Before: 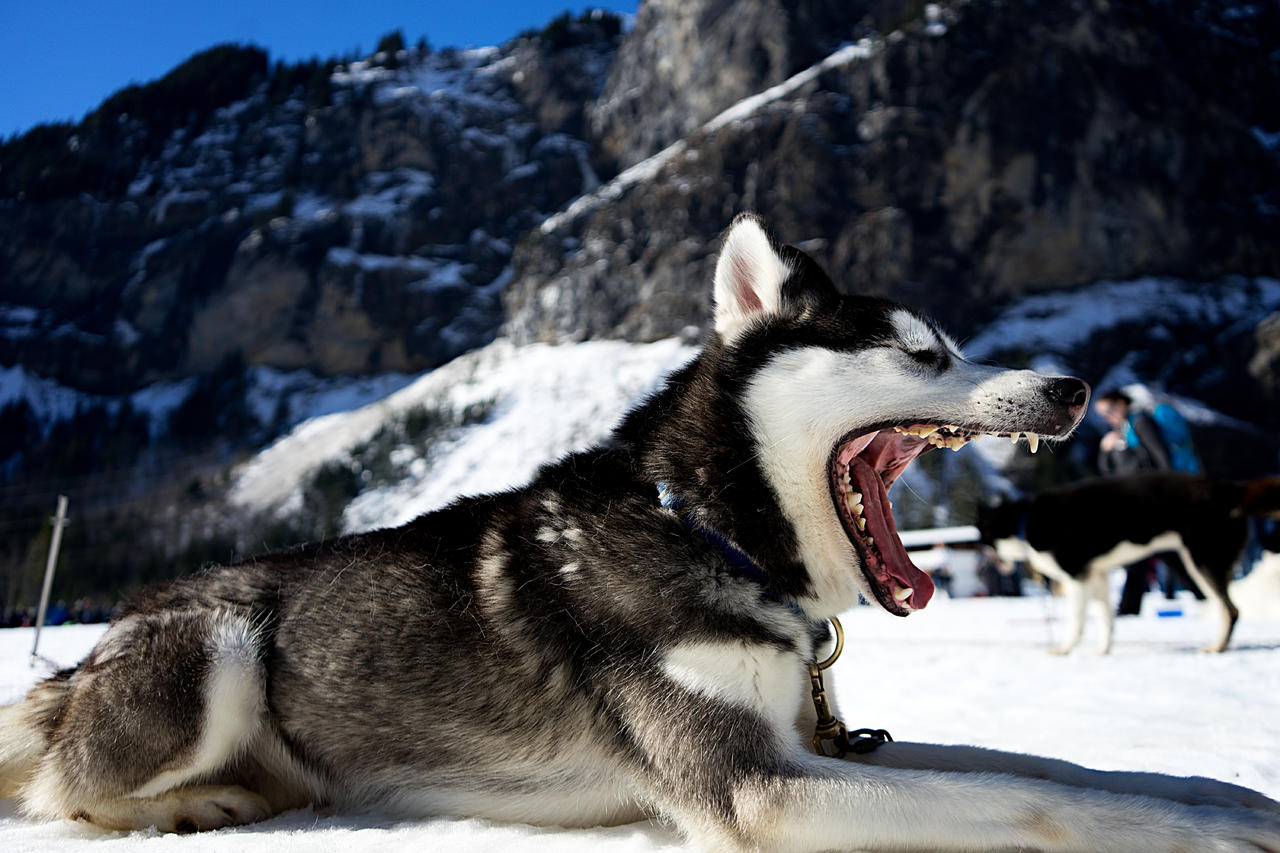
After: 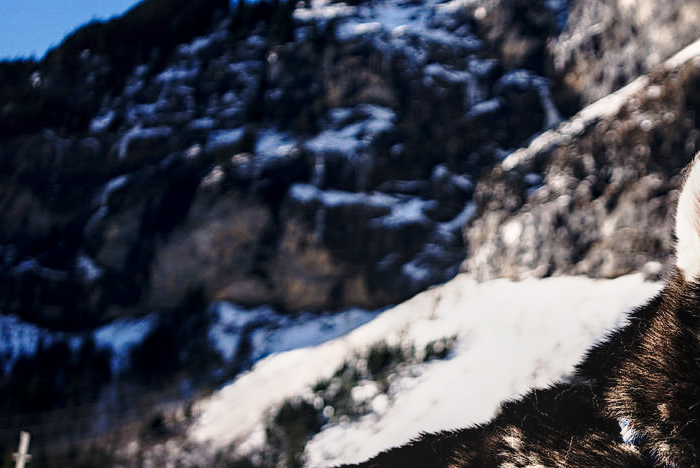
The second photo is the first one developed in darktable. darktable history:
crop and rotate: left 3.047%, top 7.509%, right 42.236%, bottom 37.598%
local contrast: highlights 25%, detail 130%
color balance: input saturation 80.07%
white balance: red 1.127, blue 0.943
base curve: curves: ch0 [(0, 0) (0.032, 0.037) (0.105, 0.228) (0.435, 0.76) (0.856, 0.983) (1, 1)], preserve colors none
exposure: compensate highlight preservation false
